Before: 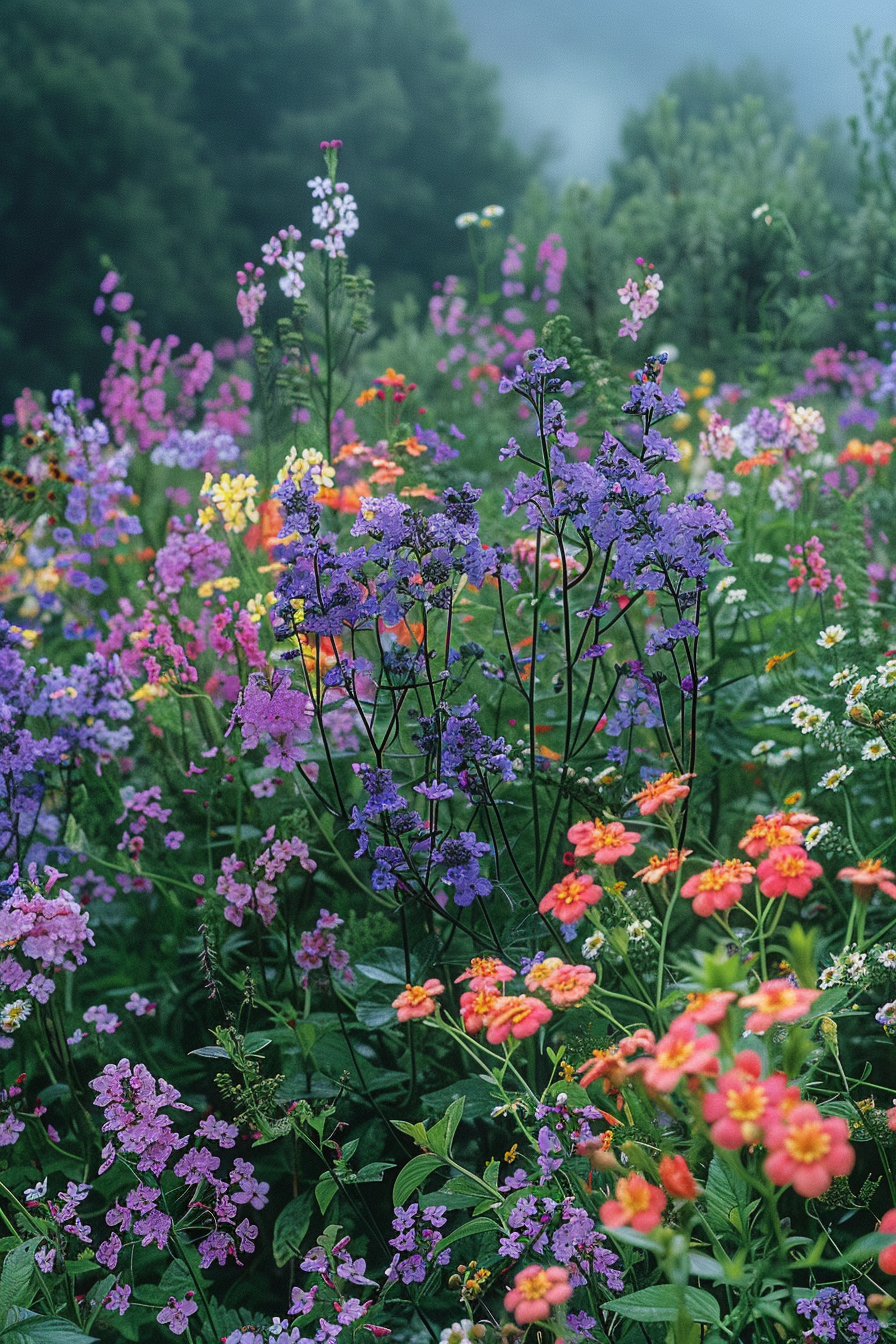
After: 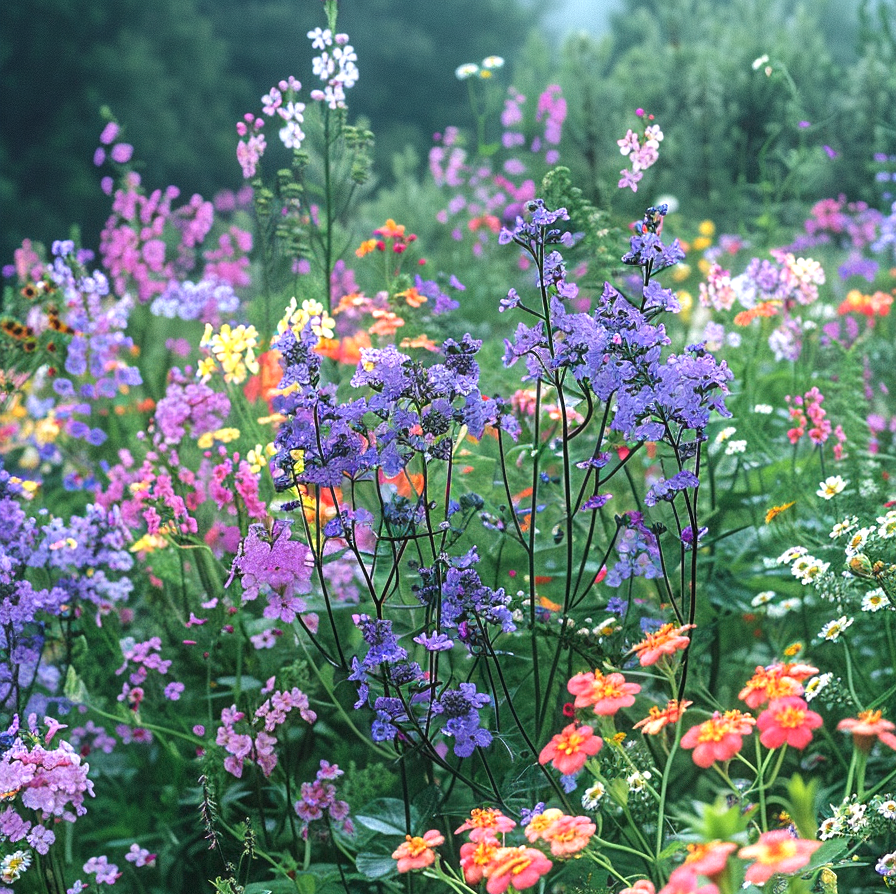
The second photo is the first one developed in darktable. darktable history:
exposure: exposure 0.792 EV, compensate highlight preservation false
crop: top 11.137%, bottom 22.306%
